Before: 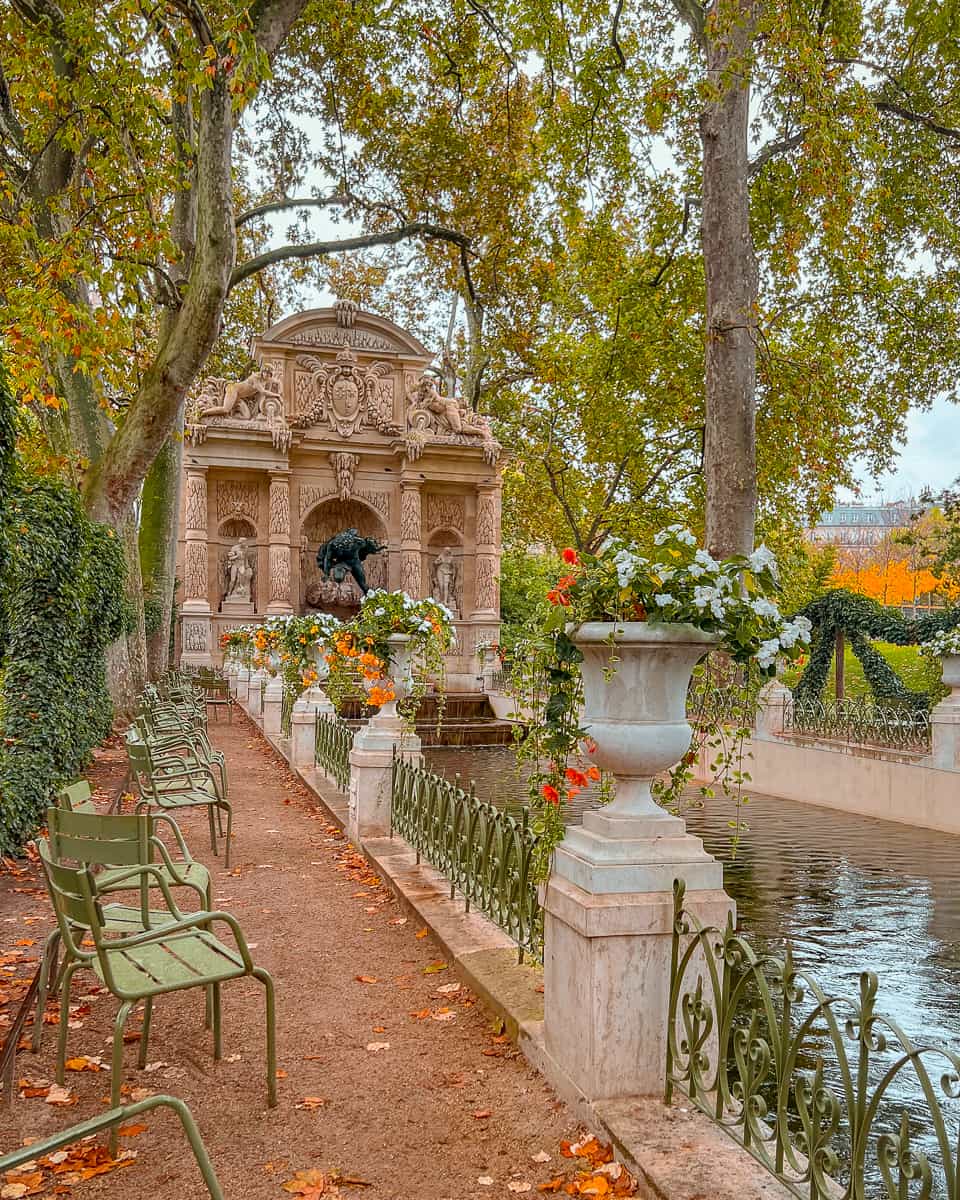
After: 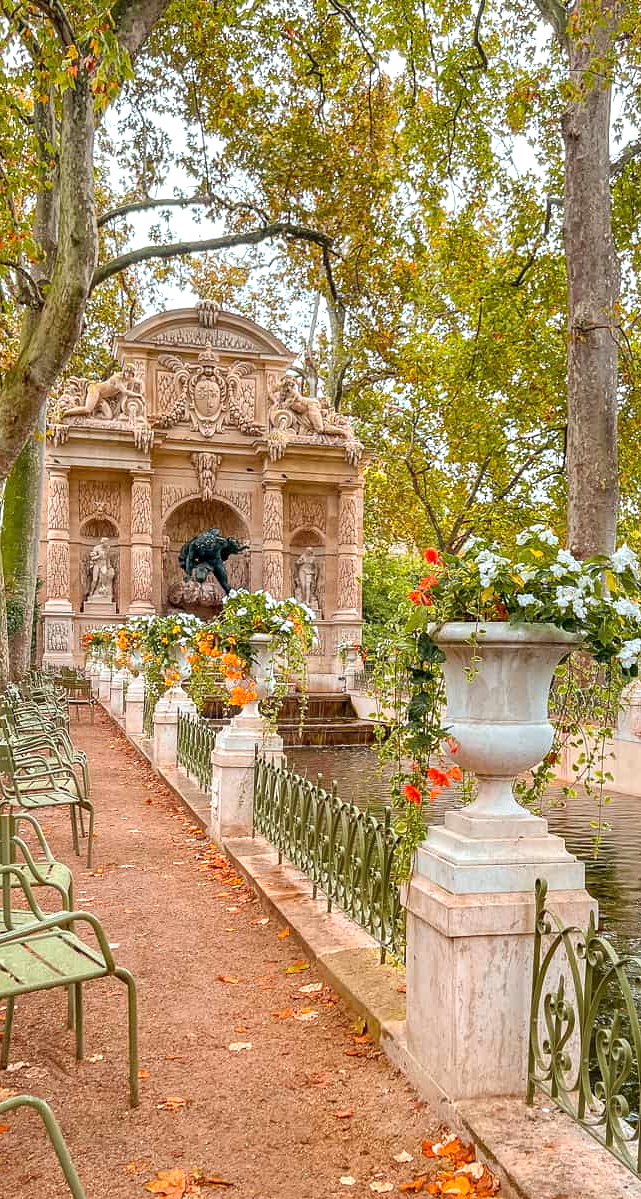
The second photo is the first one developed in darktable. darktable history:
crop and rotate: left 14.415%, right 18.718%
exposure: exposure 0.6 EV, compensate highlight preservation false
